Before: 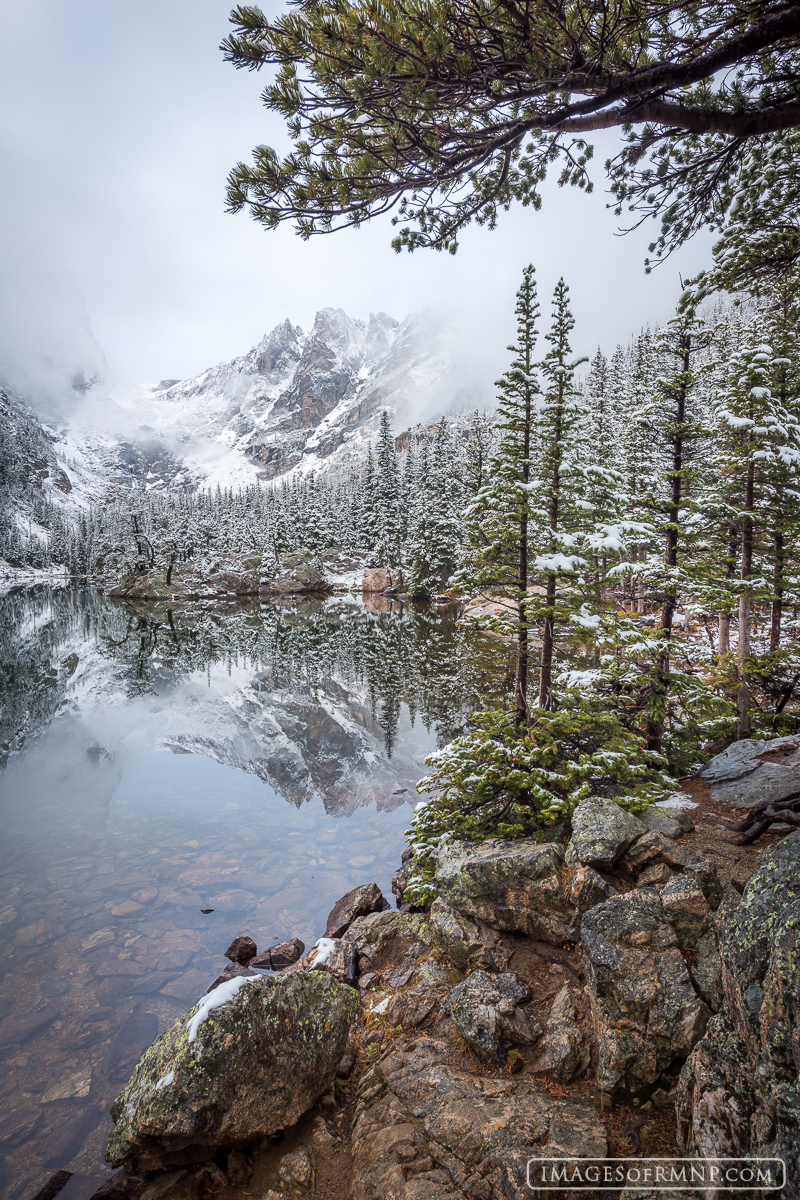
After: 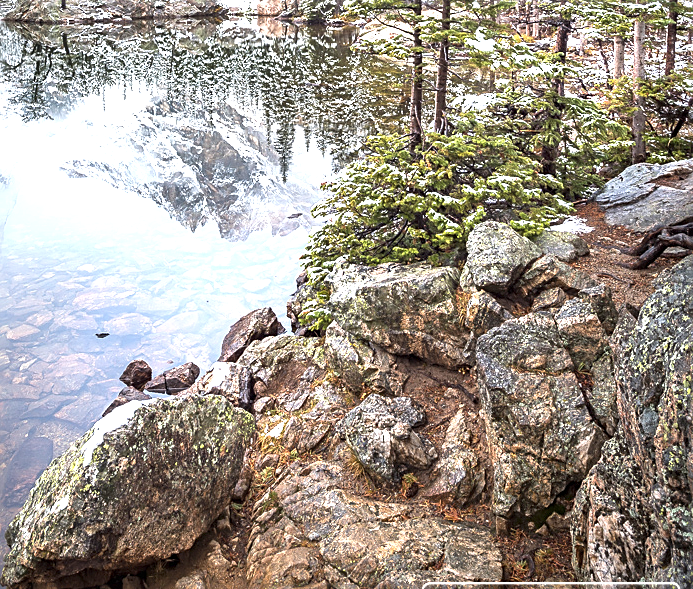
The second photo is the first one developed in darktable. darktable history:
tone equalizer: on, module defaults
exposure: black level correction 0, exposure 1.448 EV, compensate highlight preservation false
sharpen: on, module defaults
shadows and highlights: shadows 76.59, highlights -25.3, highlights color adjustment 46.64%, soften with gaussian
crop and rotate: left 13.279%, top 48.012%, bottom 2.878%
